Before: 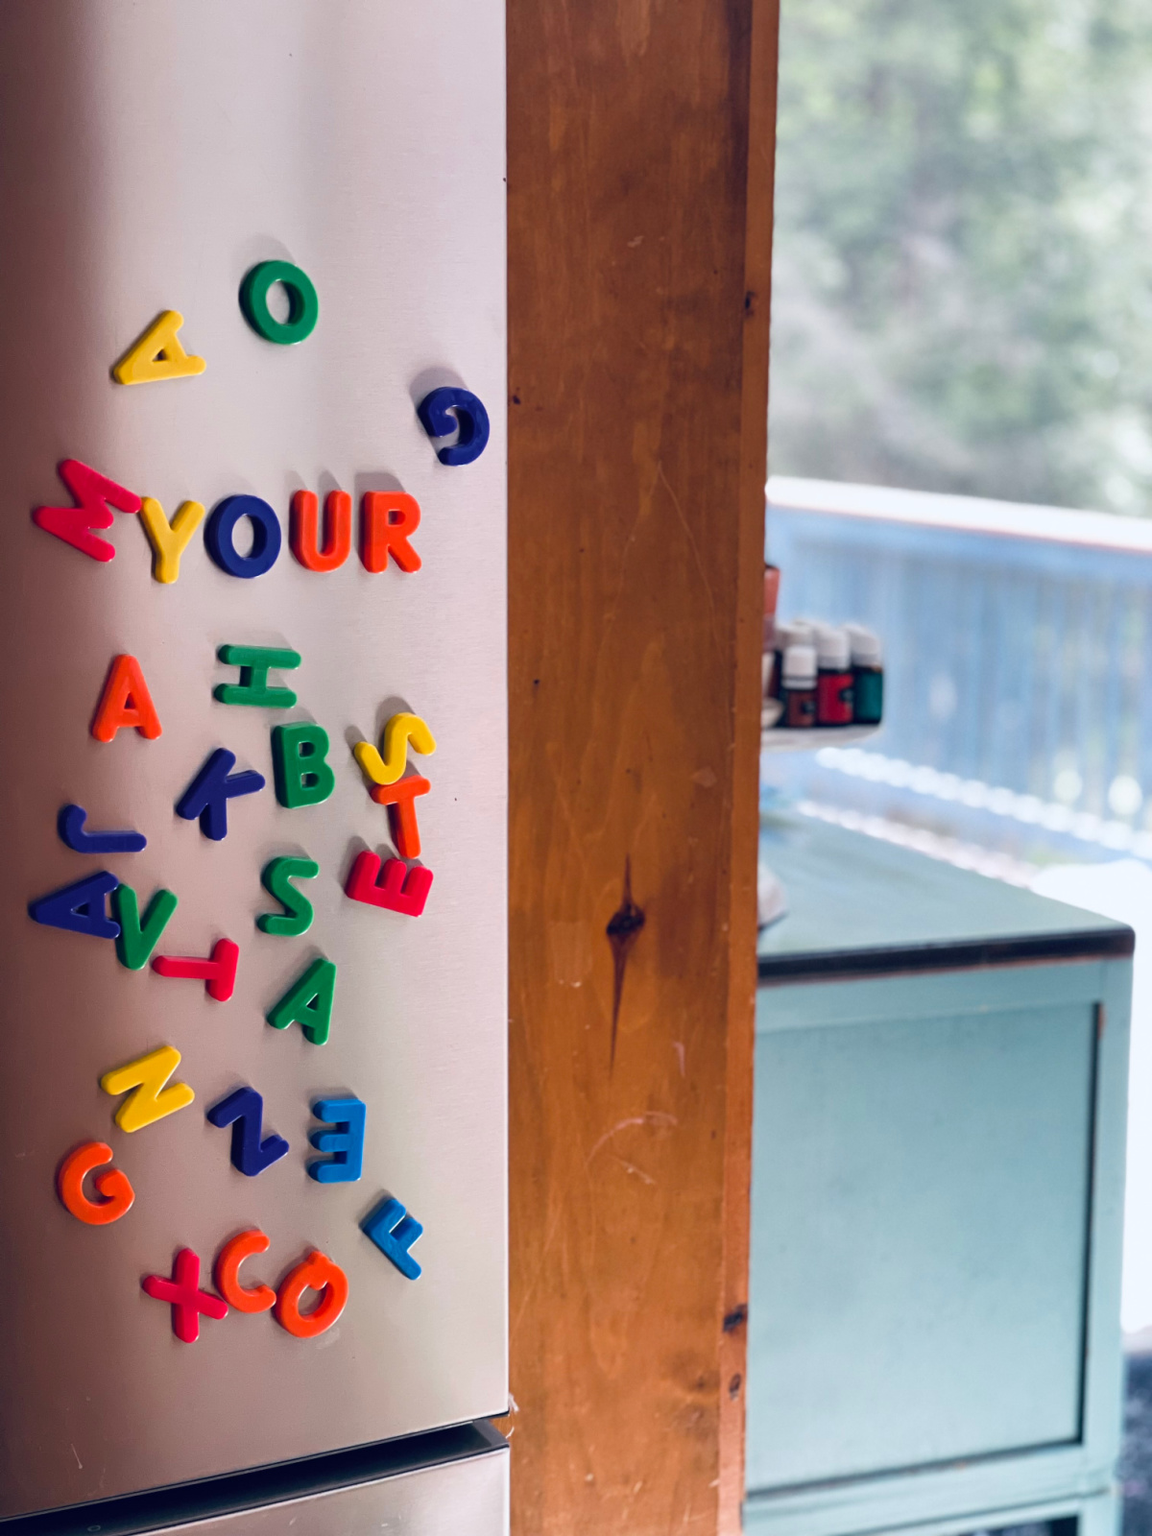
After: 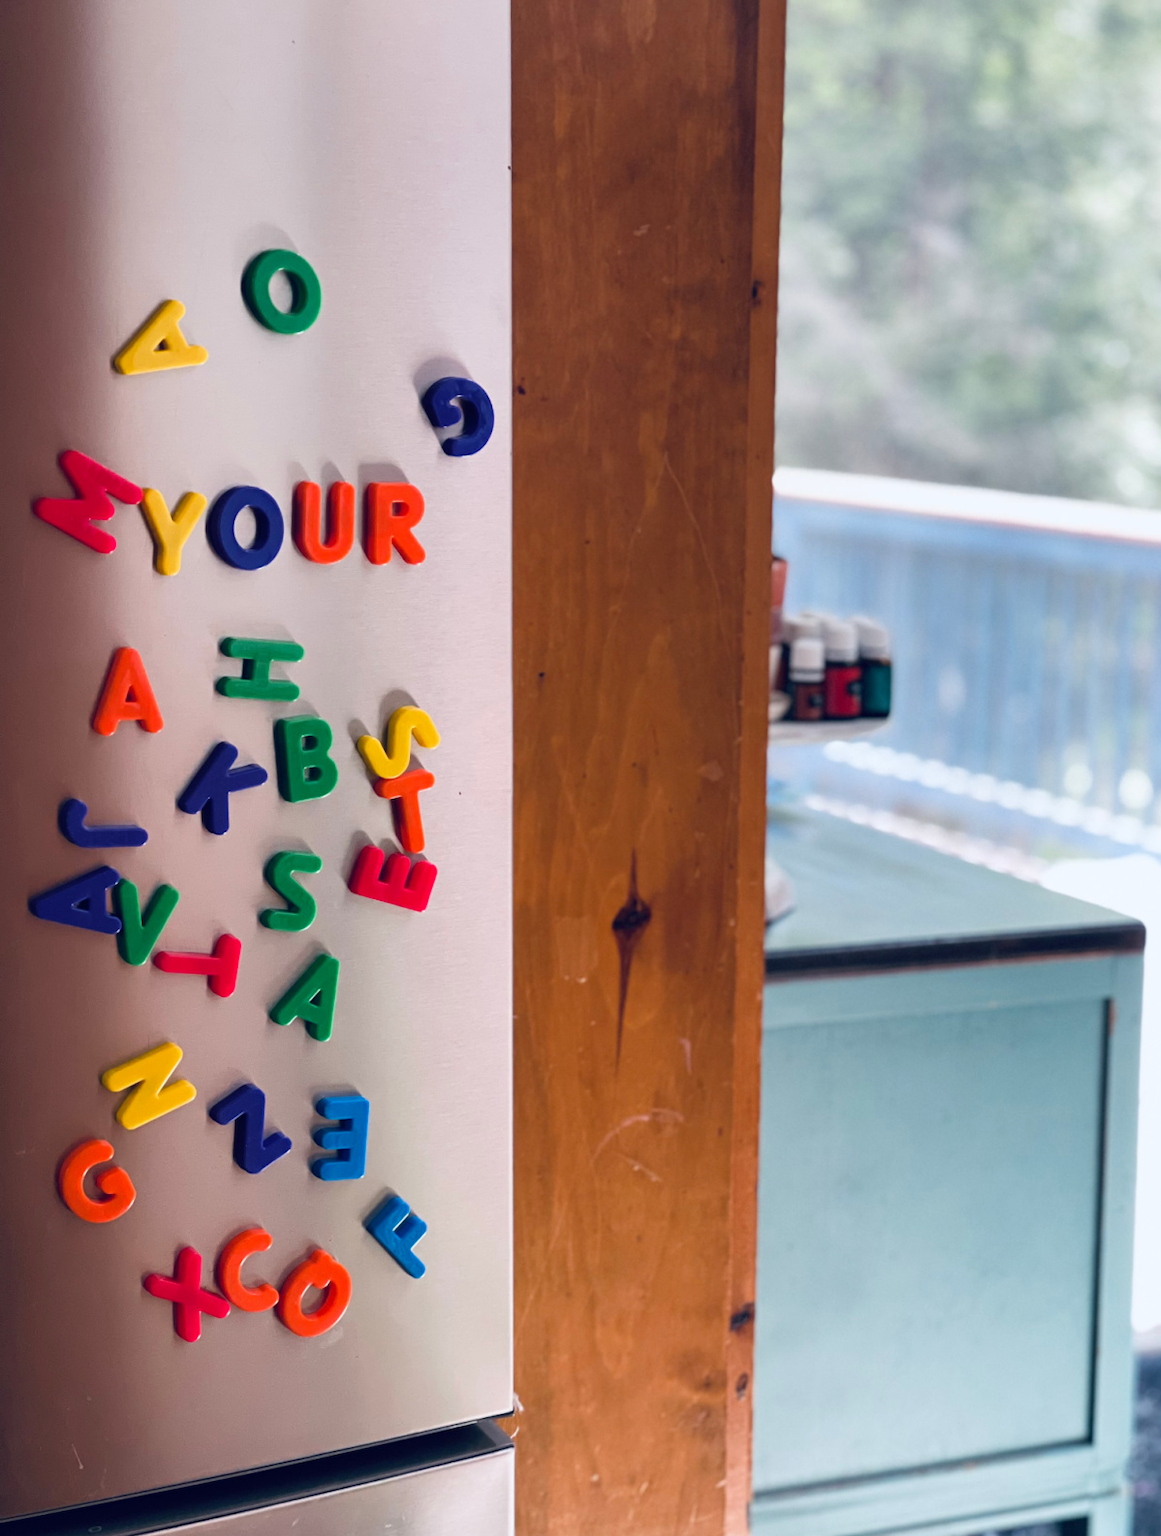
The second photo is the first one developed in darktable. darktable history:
crop: top 0.878%, right 0.049%
